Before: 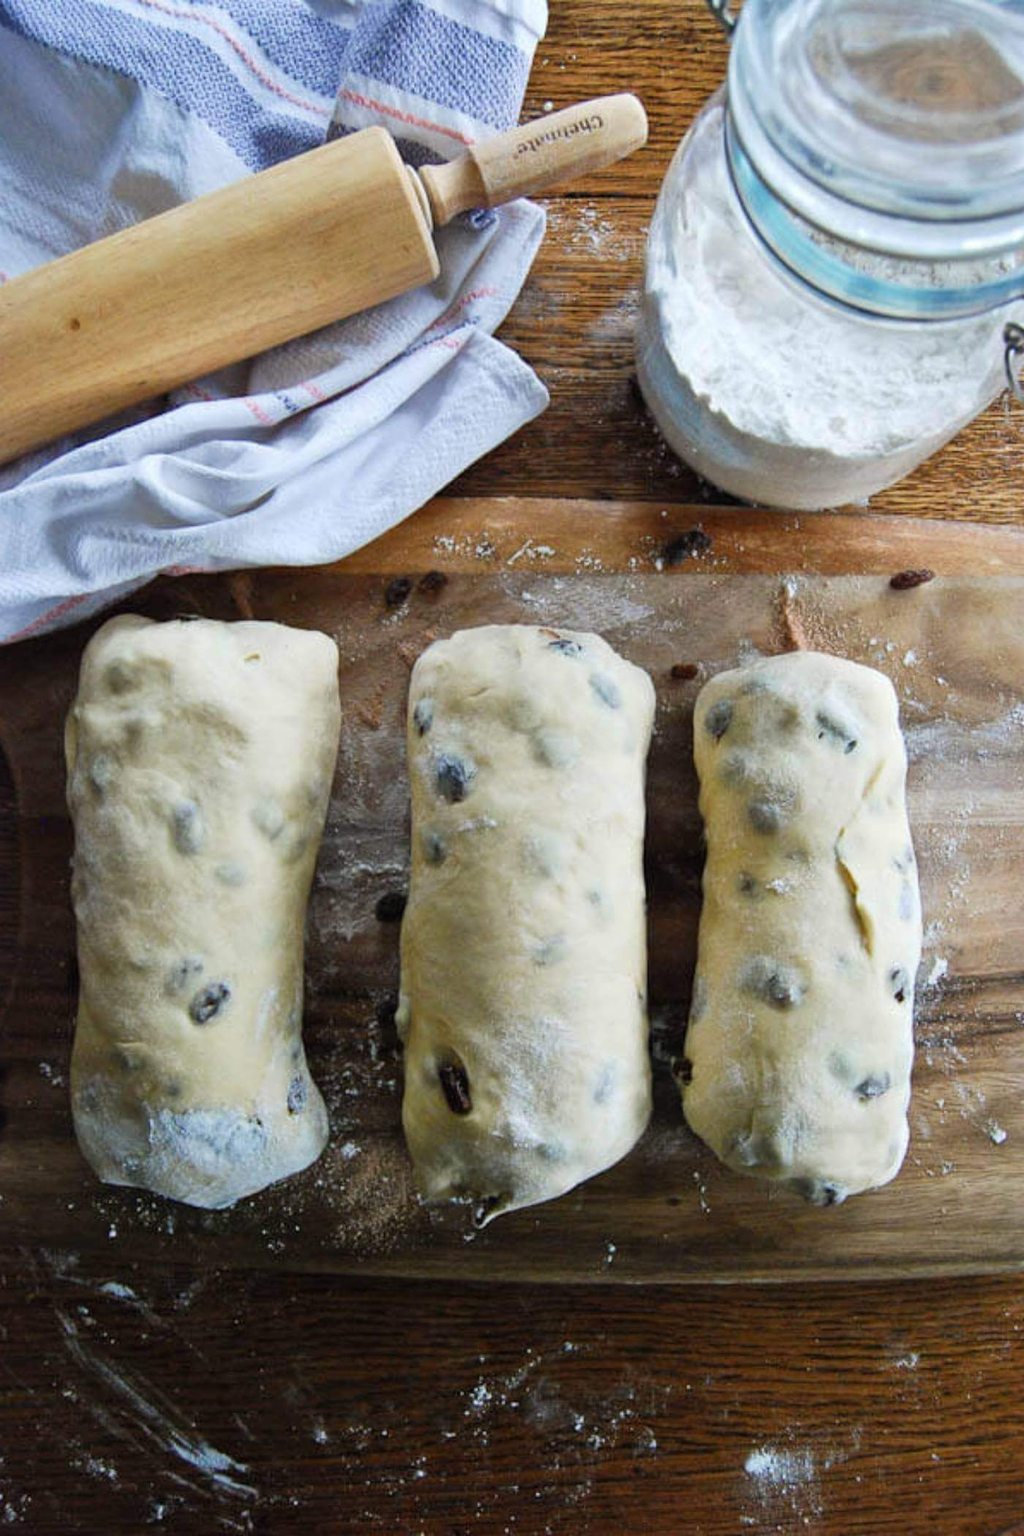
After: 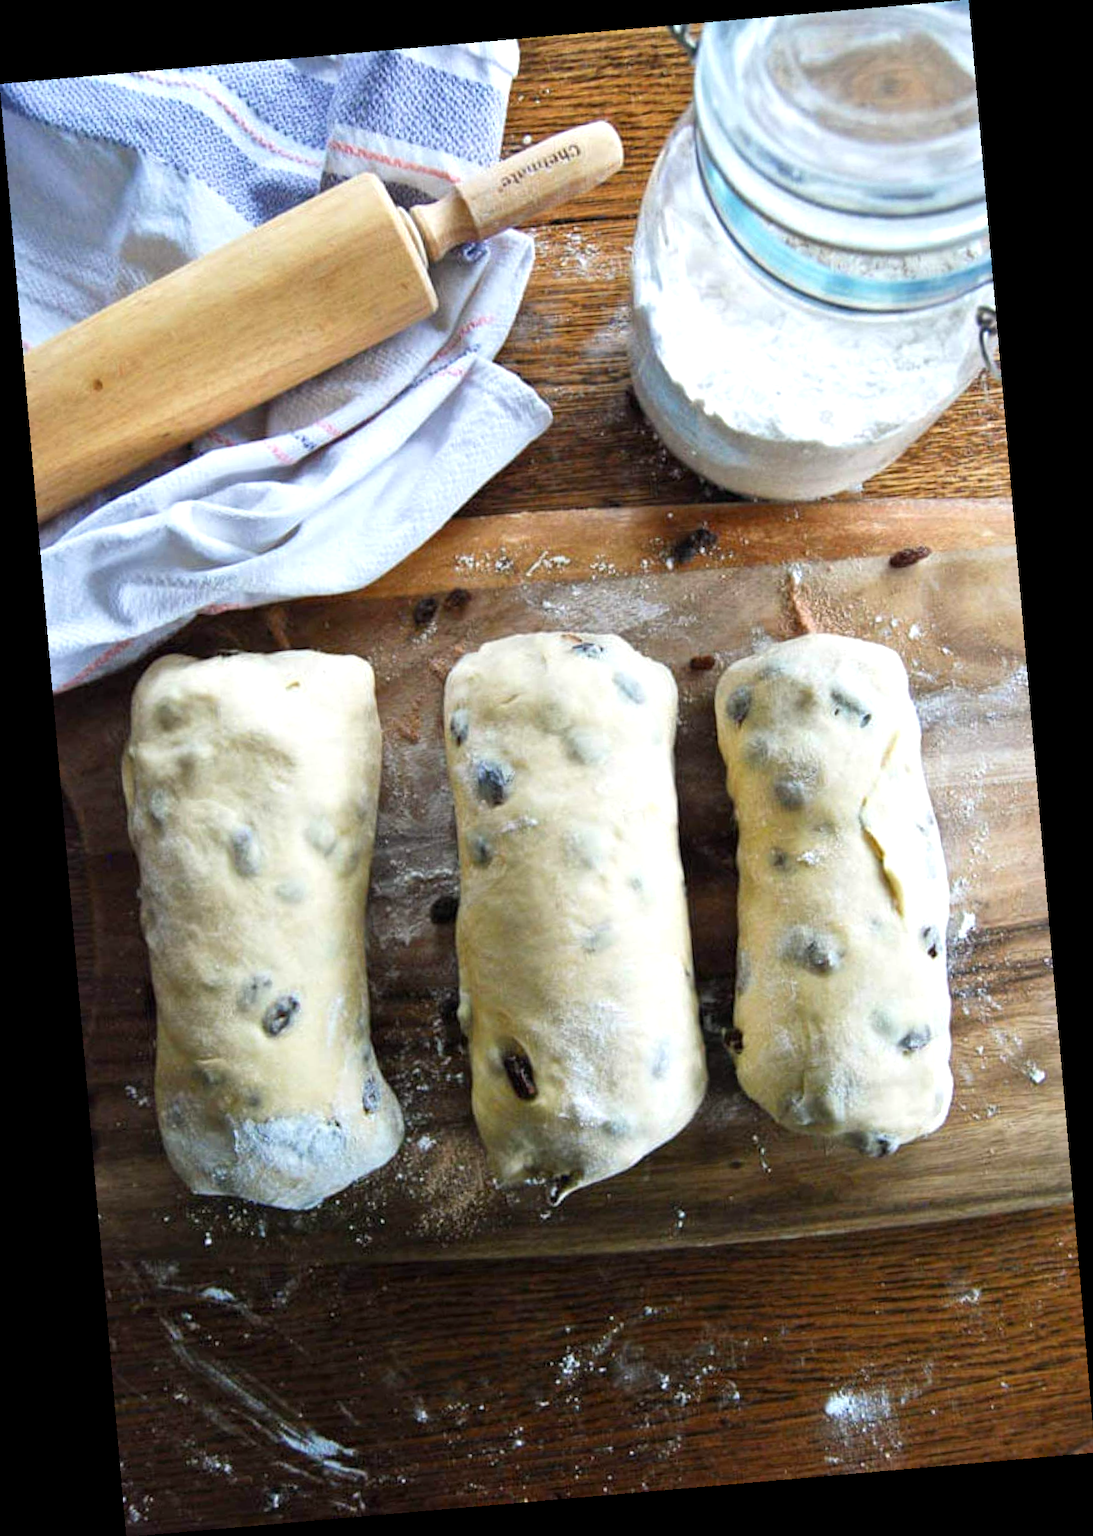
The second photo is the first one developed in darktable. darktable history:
exposure: black level correction 0.001, exposure 0.5 EV, compensate exposure bias true, compensate highlight preservation false
rotate and perspective: rotation -4.98°, automatic cropping off
